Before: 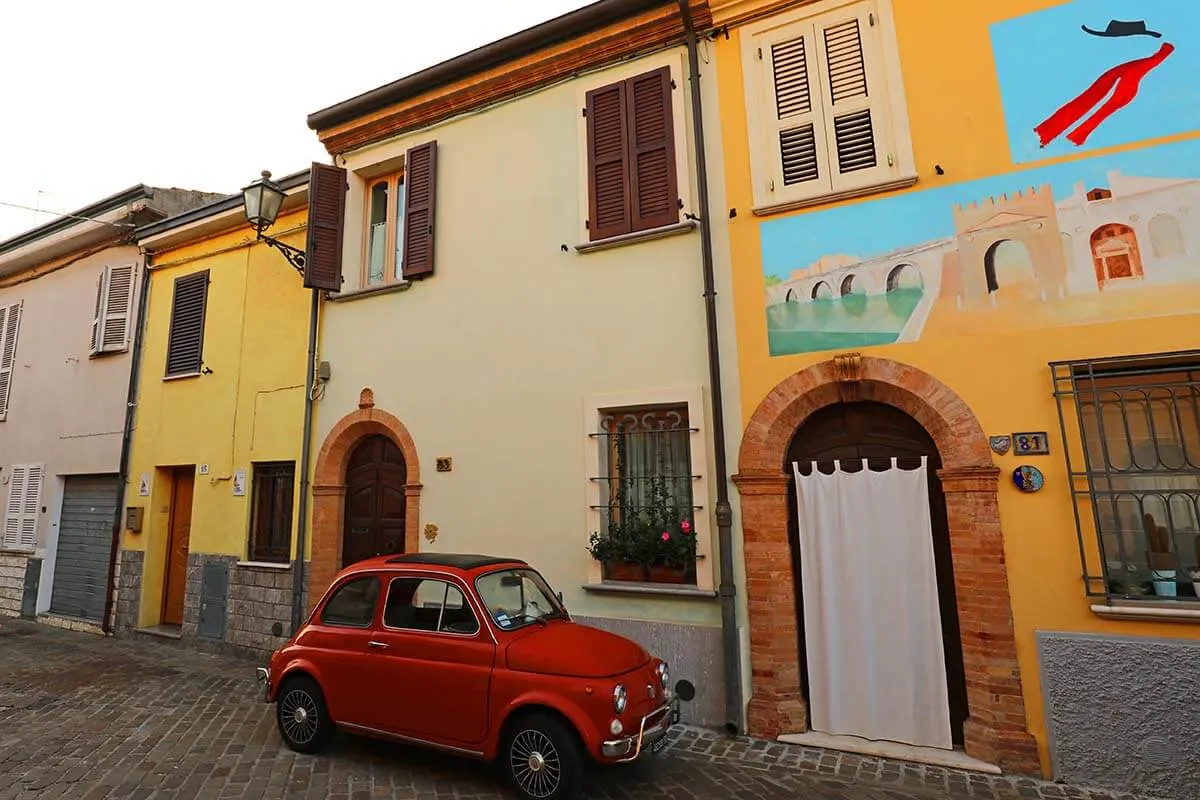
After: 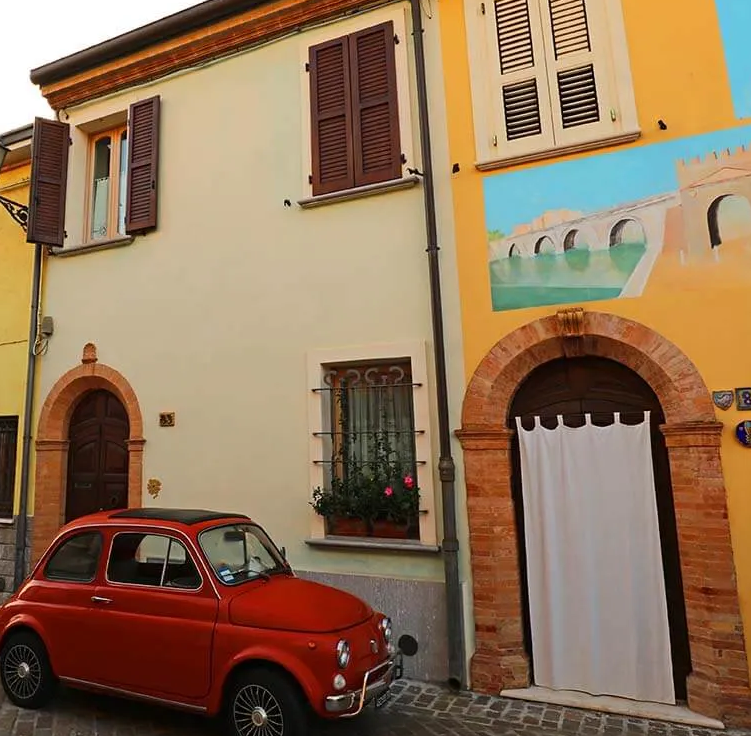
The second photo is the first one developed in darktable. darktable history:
crop and rotate: left 23.113%, top 5.641%, right 14.283%, bottom 2.275%
